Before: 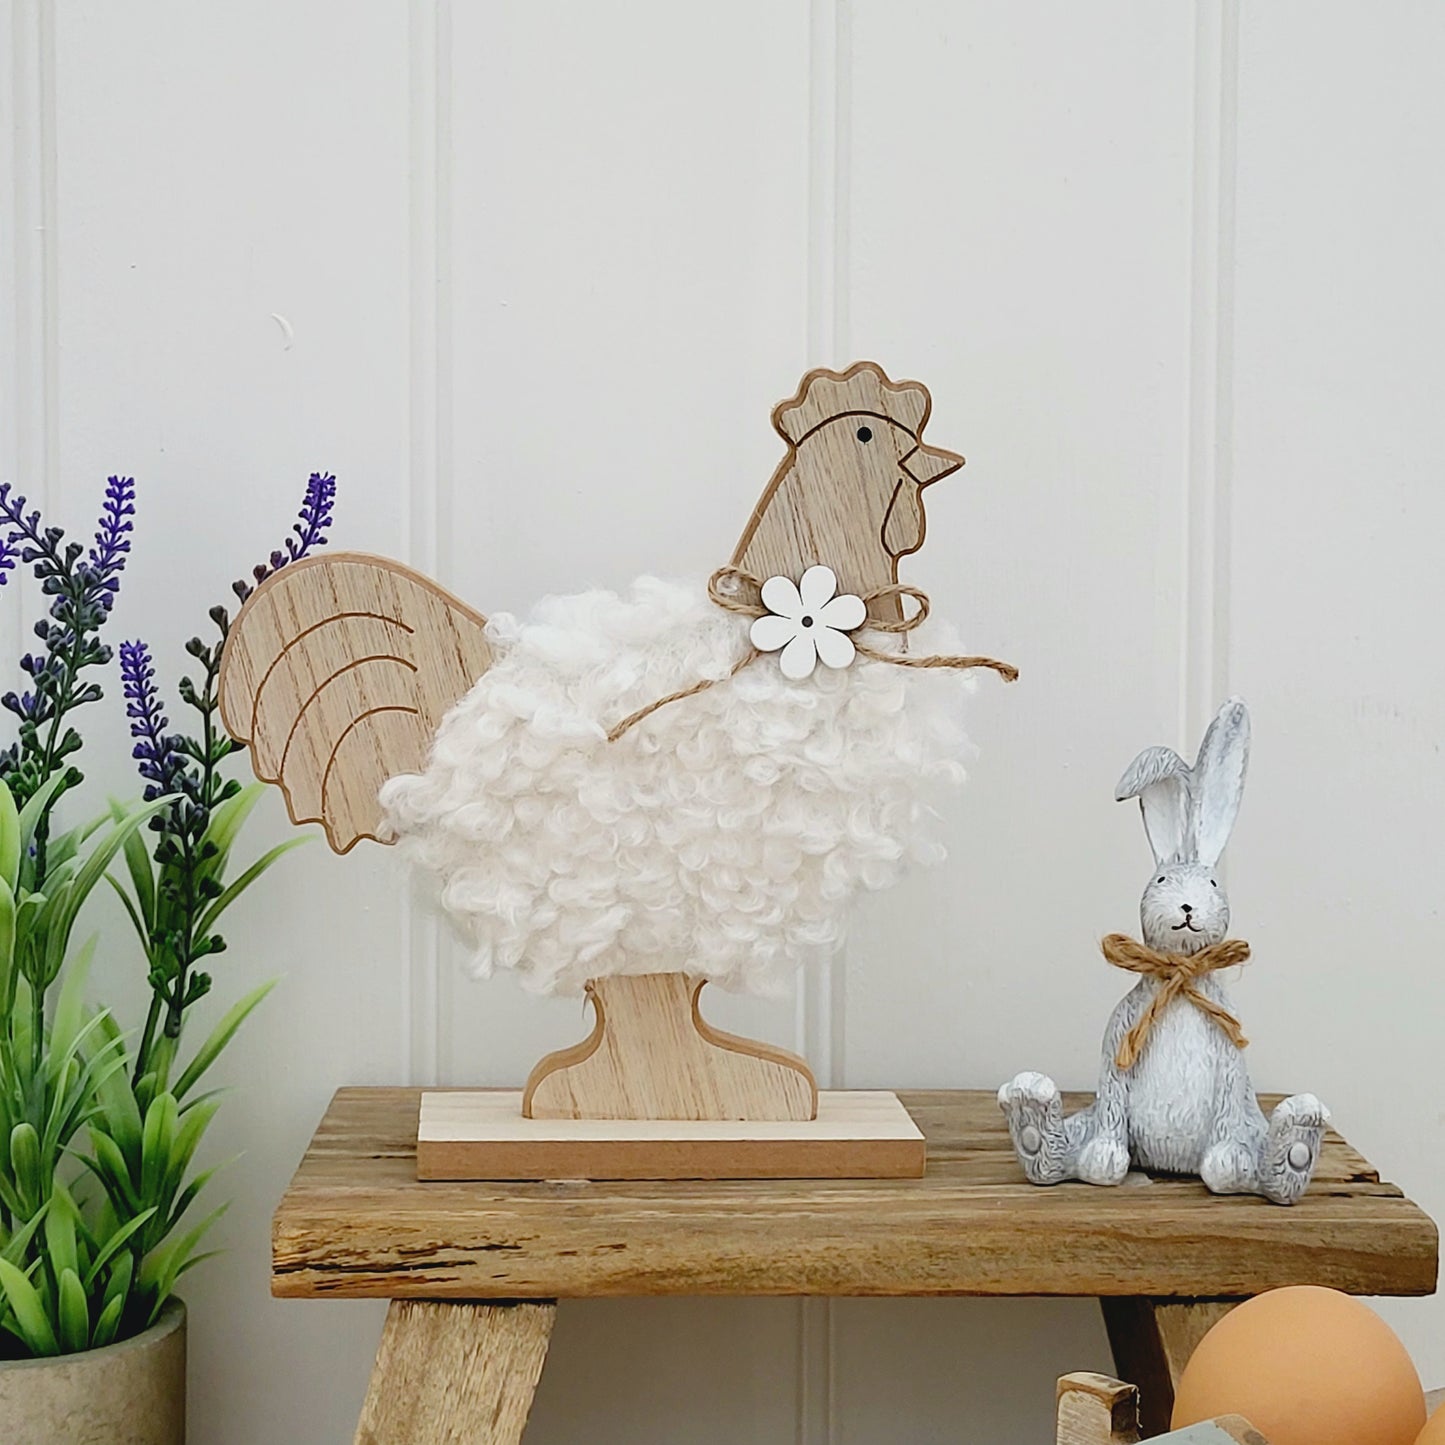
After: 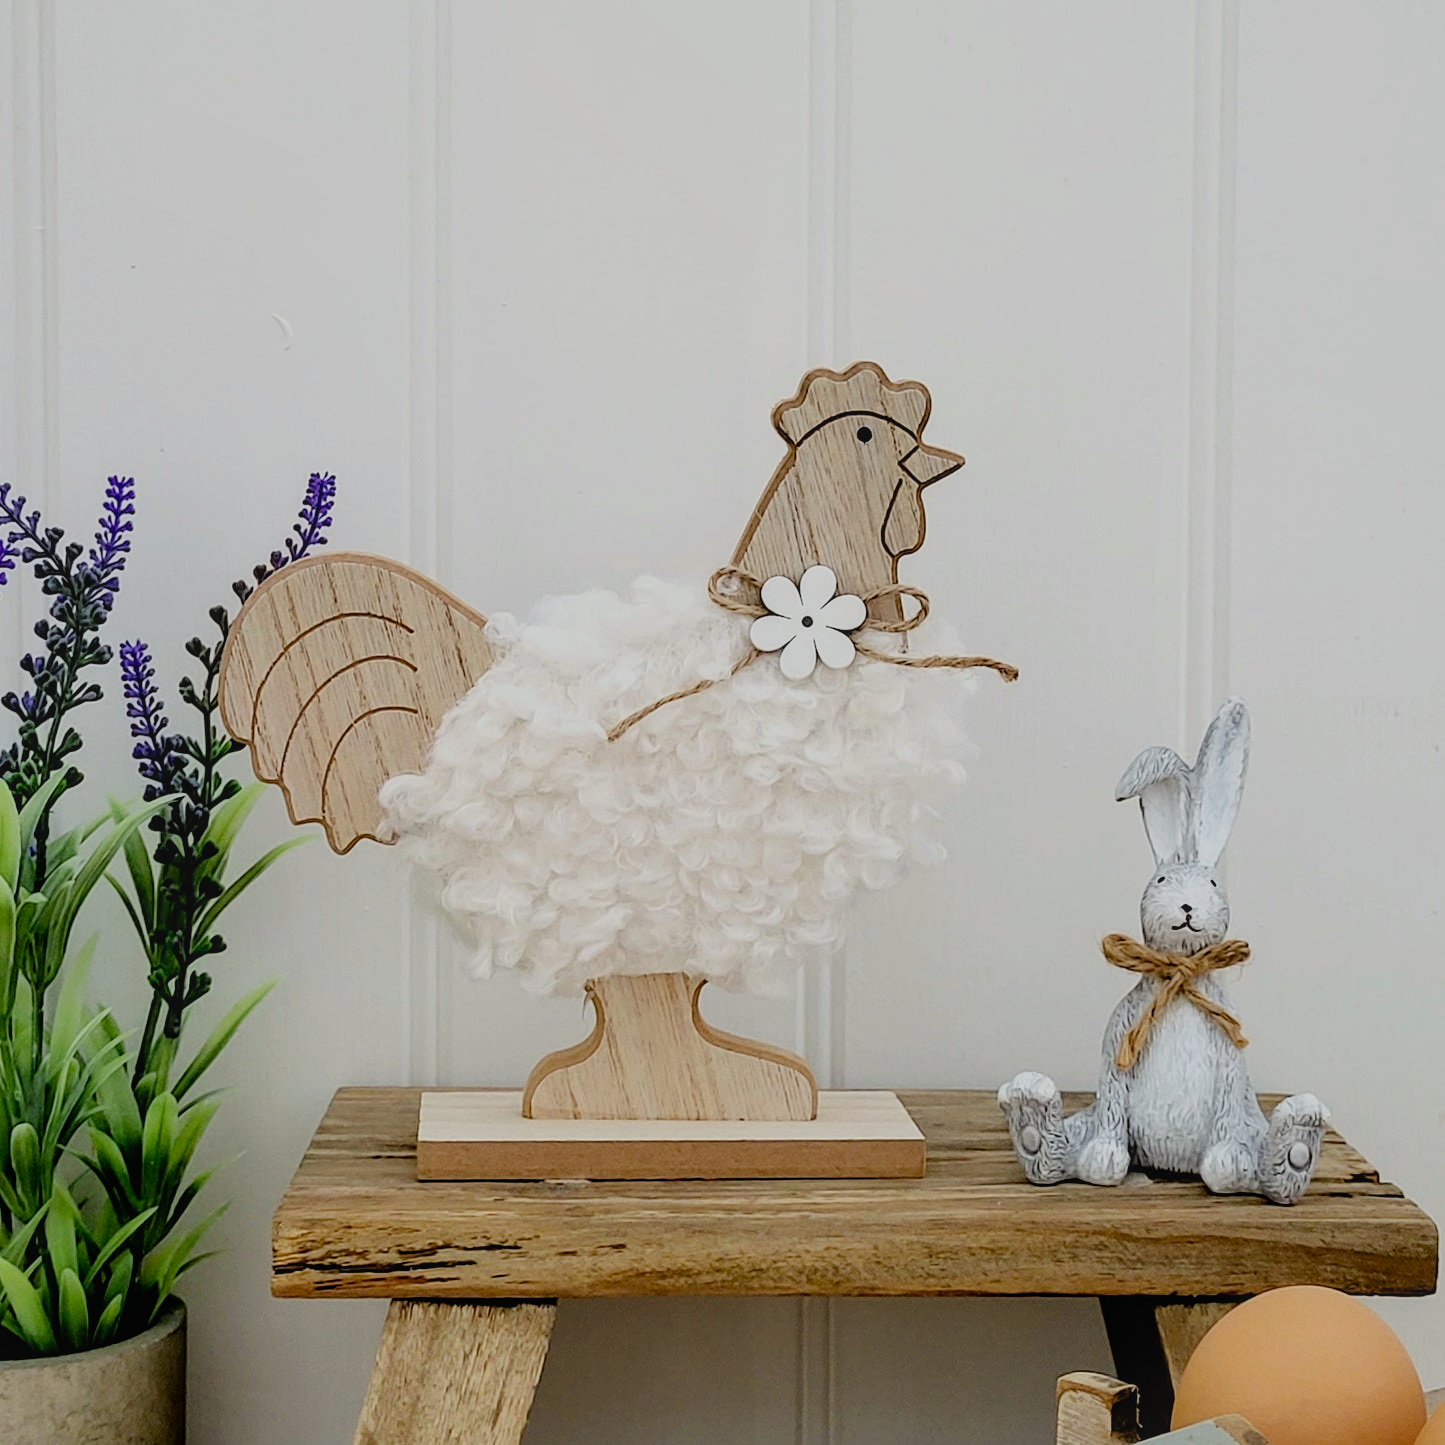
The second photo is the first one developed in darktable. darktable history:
filmic rgb: black relative exposure -7.75 EV, white relative exposure 4.4 EV, threshold 3 EV, hardness 3.76, latitude 50%, contrast 1.1, color science v5 (2021), contrast in shadows safe, contrast in highlights safe, enable highlight reconstruction true
exposure: black level correction 0.009, exposure -0.159 EV, compensate highlight preservation false
local contrast: detail 110%
